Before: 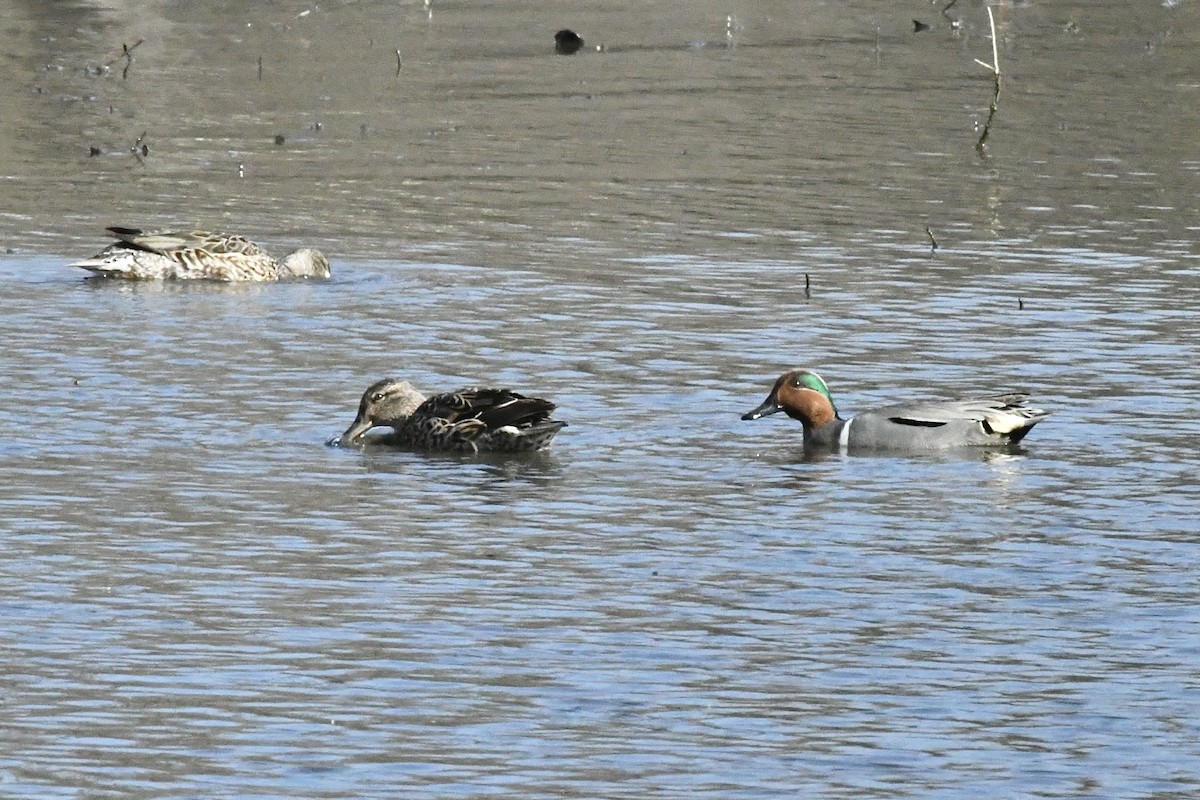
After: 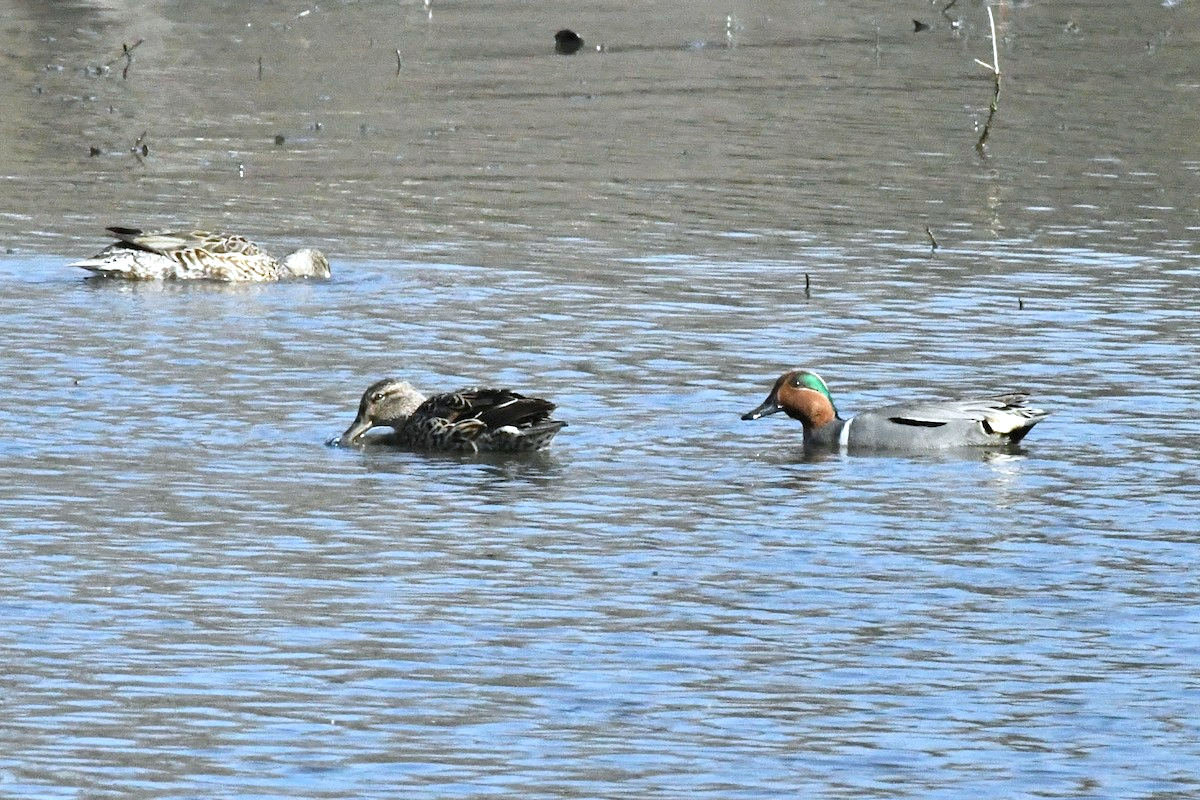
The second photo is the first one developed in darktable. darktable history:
exposure: exposure 0.127 EV, compensate highlight preservation false
levels: levels [0.016, 0.484, 0.953]
white balance: red 0.974, blue 1.044
